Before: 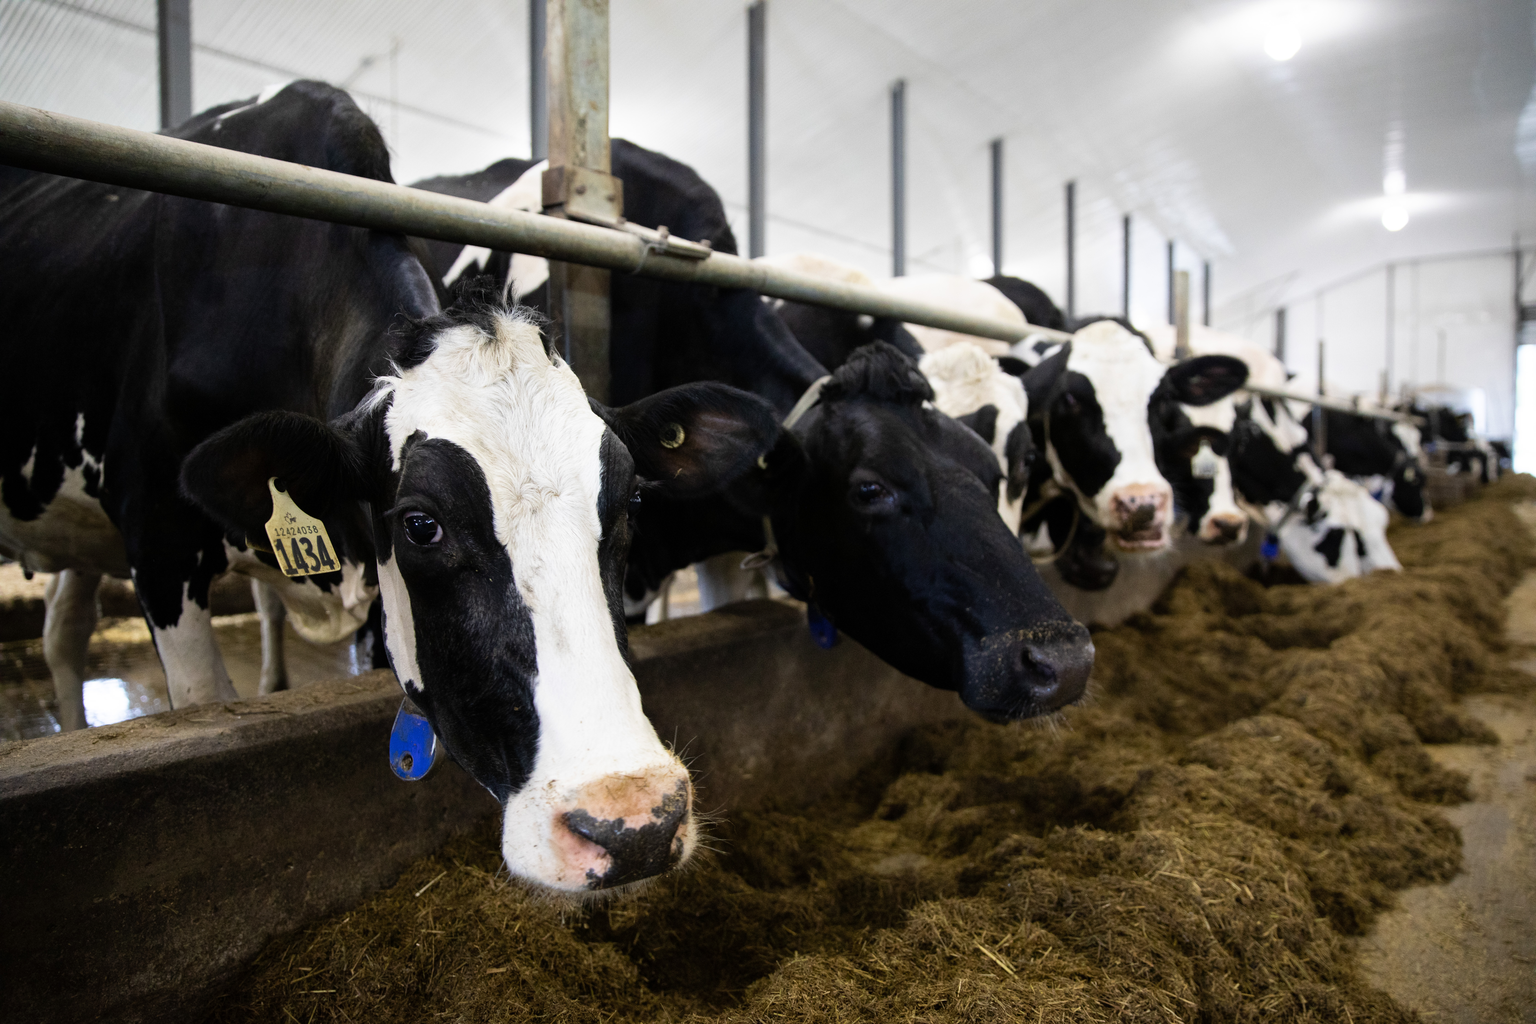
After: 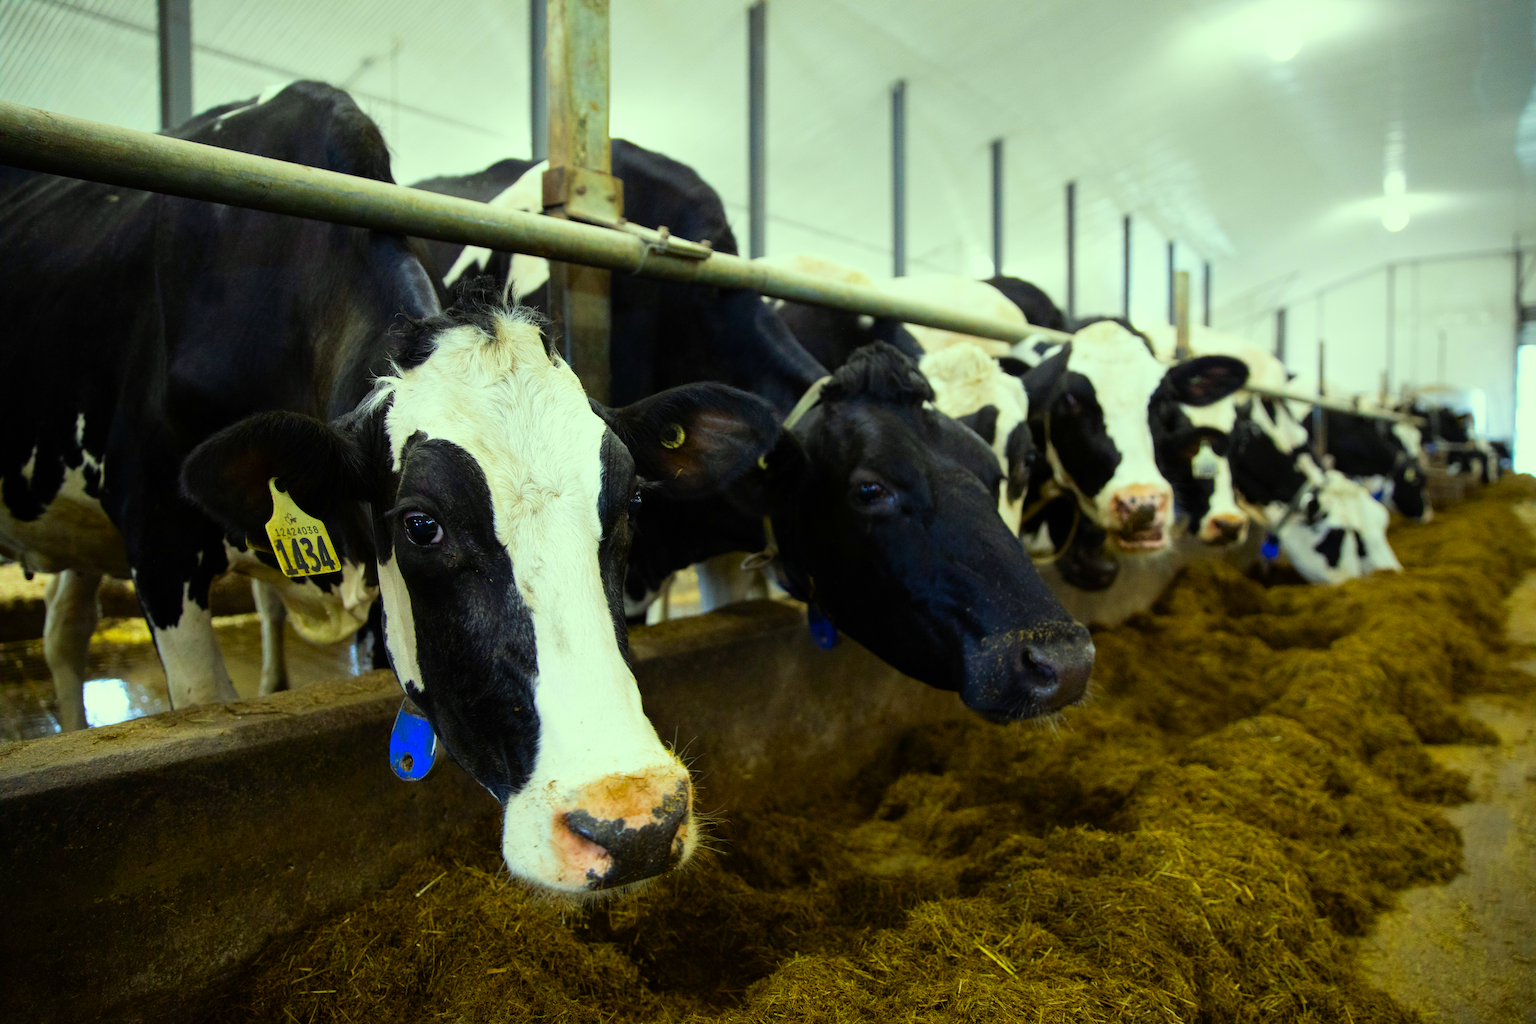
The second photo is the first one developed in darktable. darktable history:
color correction: highlights a* -10.77, highlights b* 9.8, saturation 1.72
white balance: red 1, blue 1
